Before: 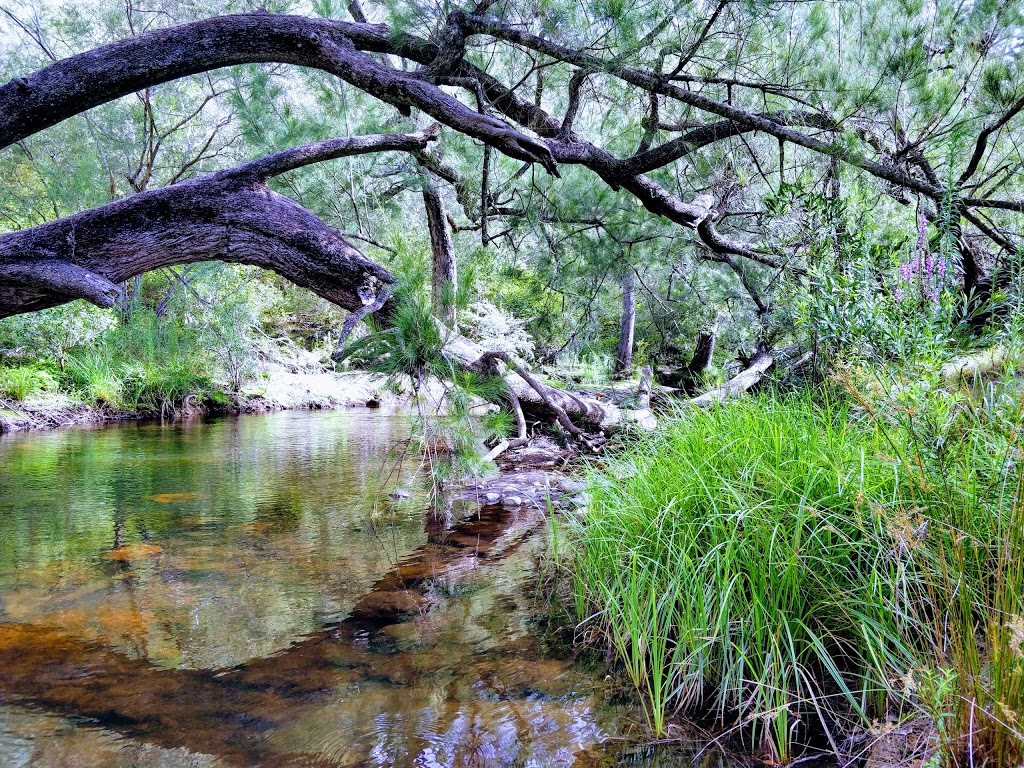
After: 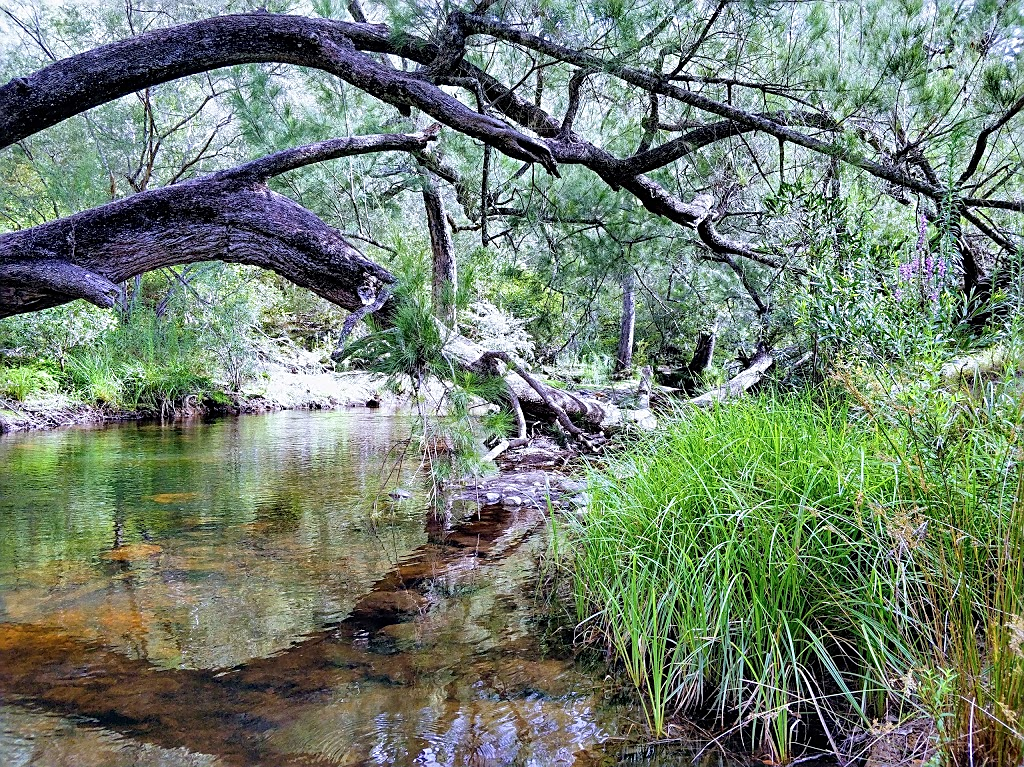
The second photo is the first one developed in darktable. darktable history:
crop: bottom 0.051%
sharpen: on, module defaults
contrast brightness saturation: saturation -0.064
